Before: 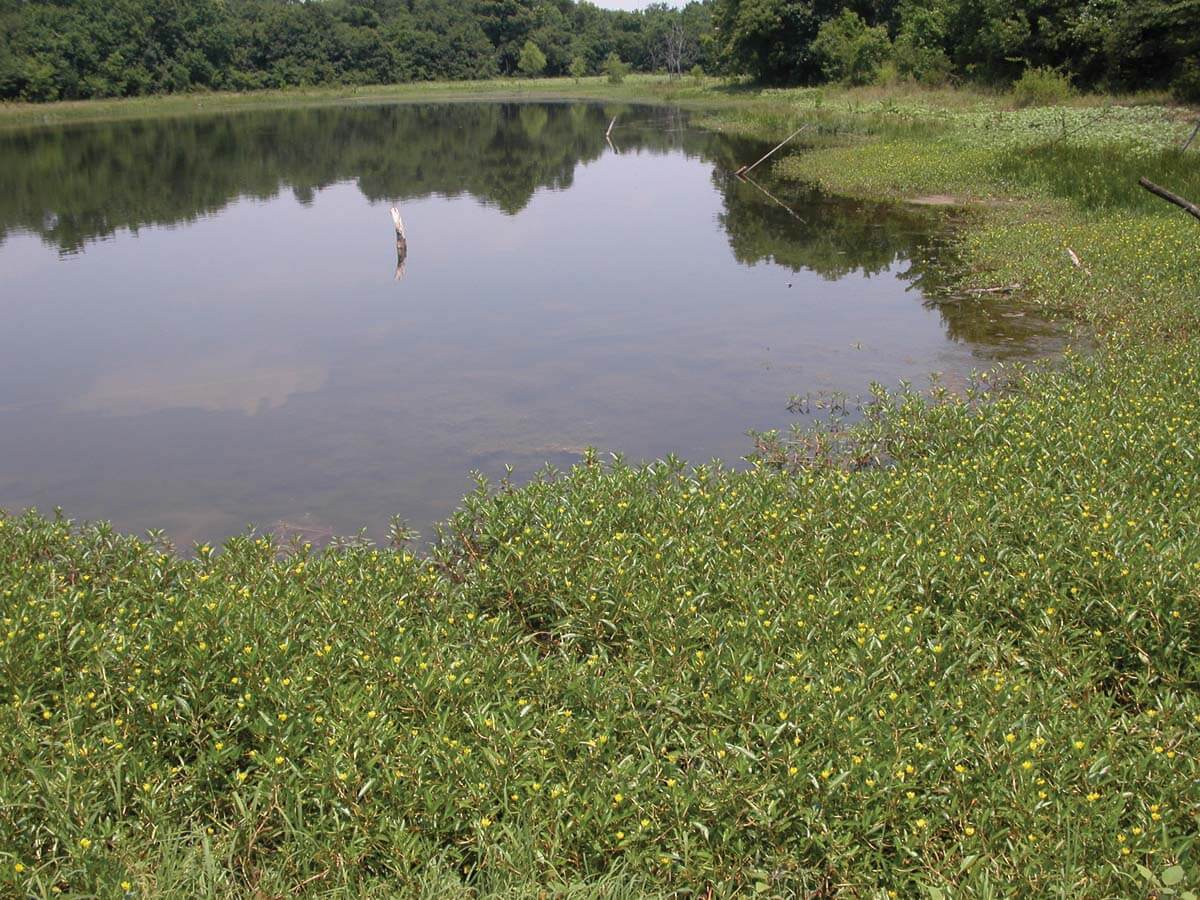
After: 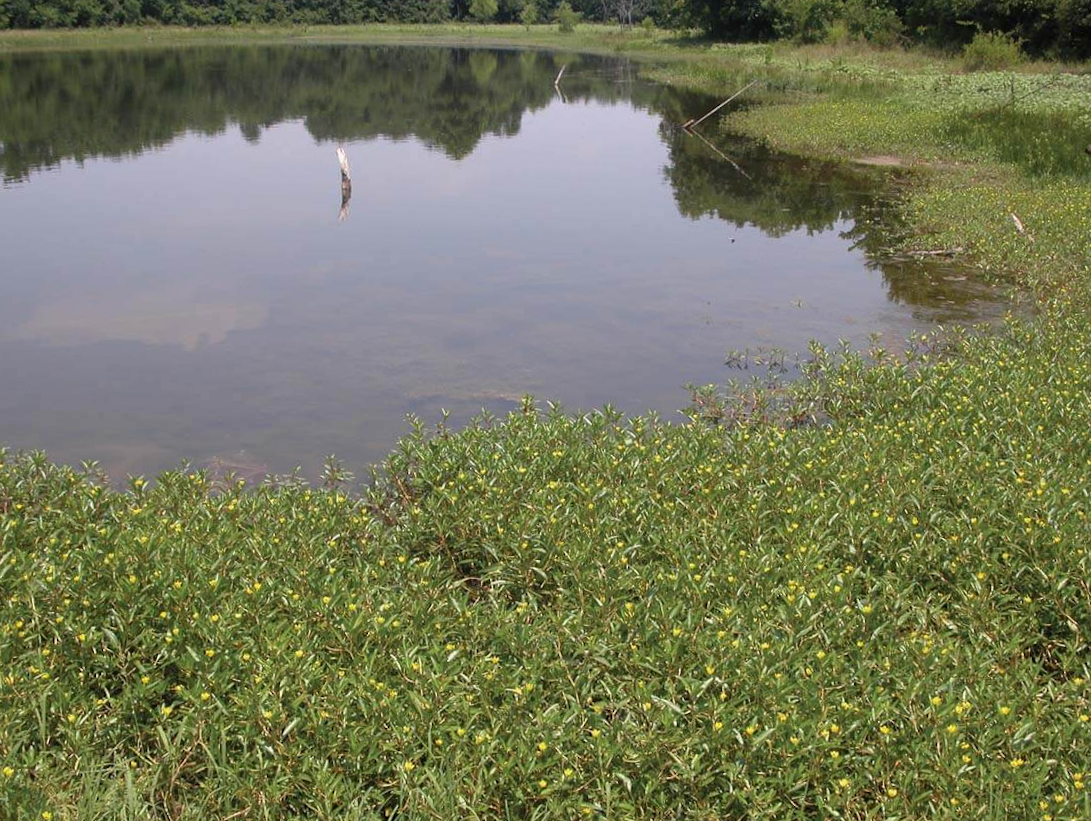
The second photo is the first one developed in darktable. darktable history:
crop and rotate: angle -2.13°, left 3.144%, top 3.714%, right 1.48%, bottom 0.492%
